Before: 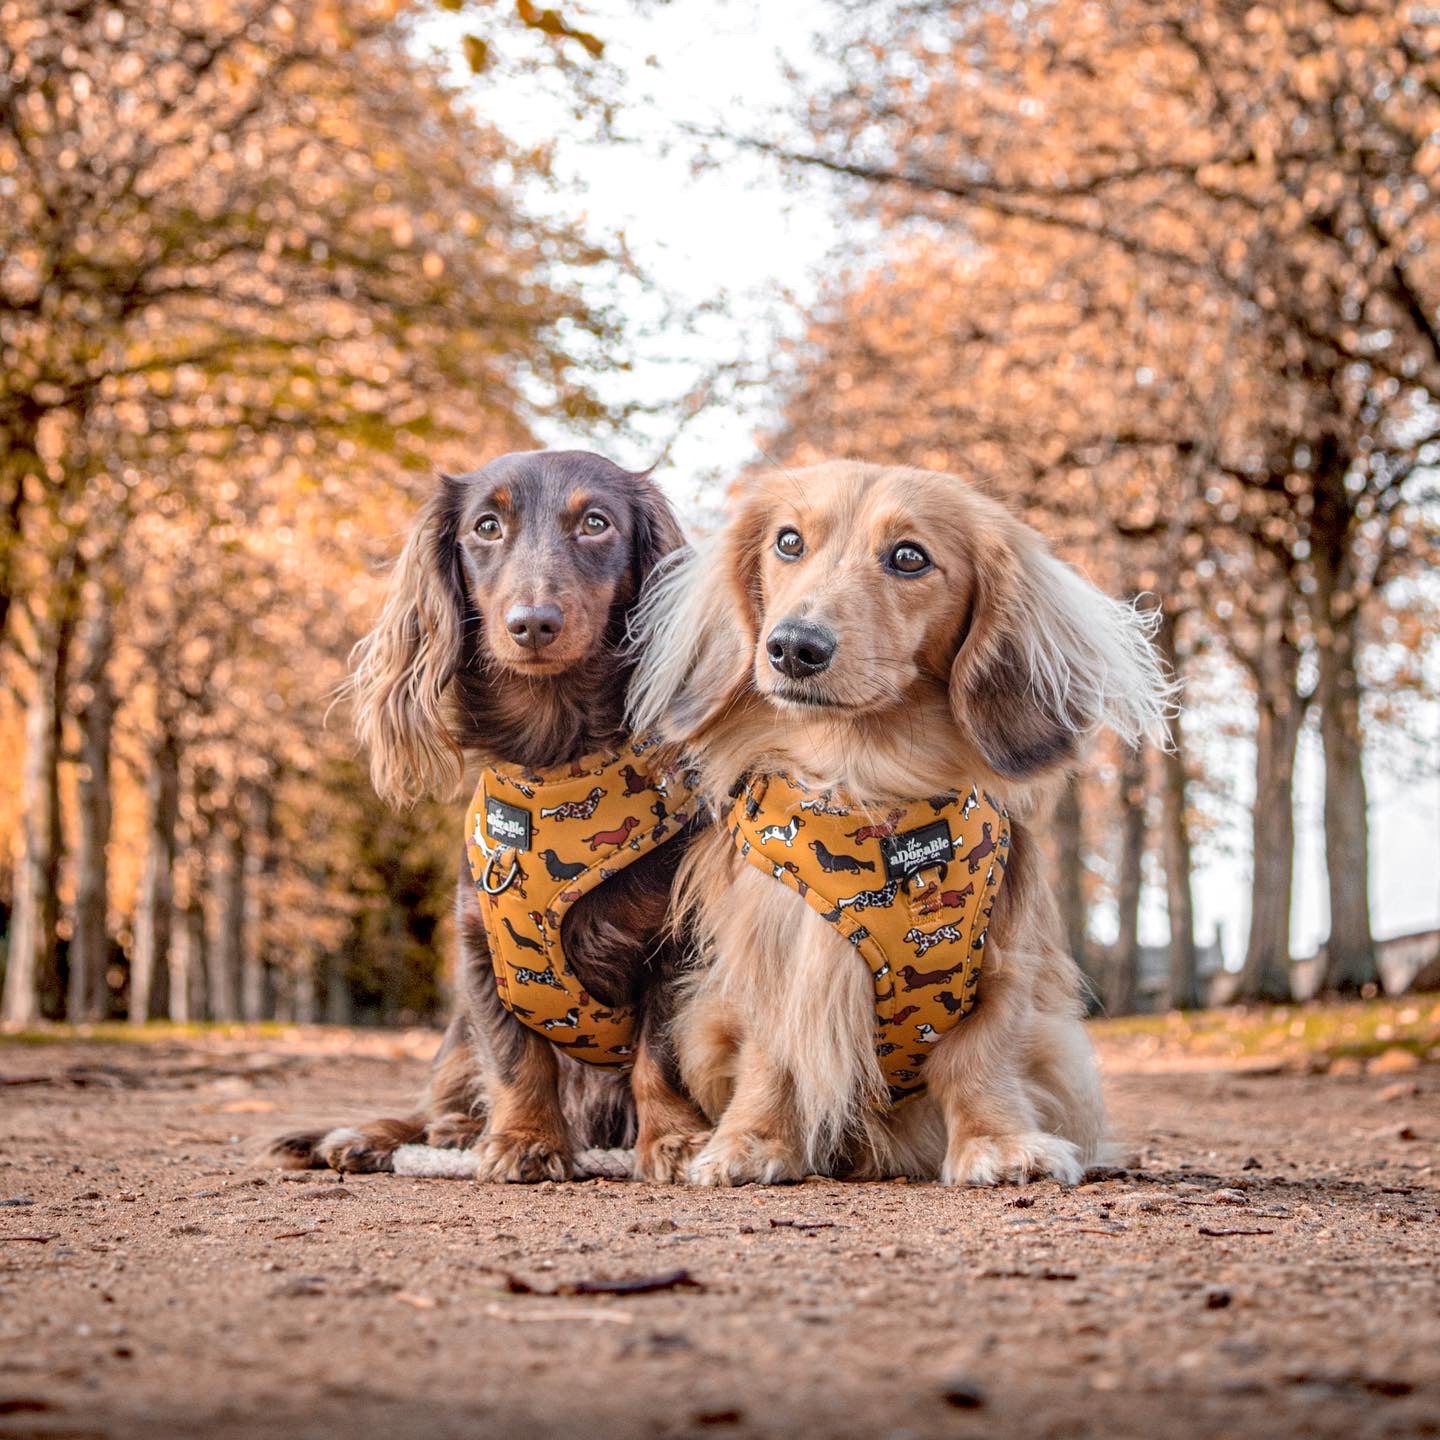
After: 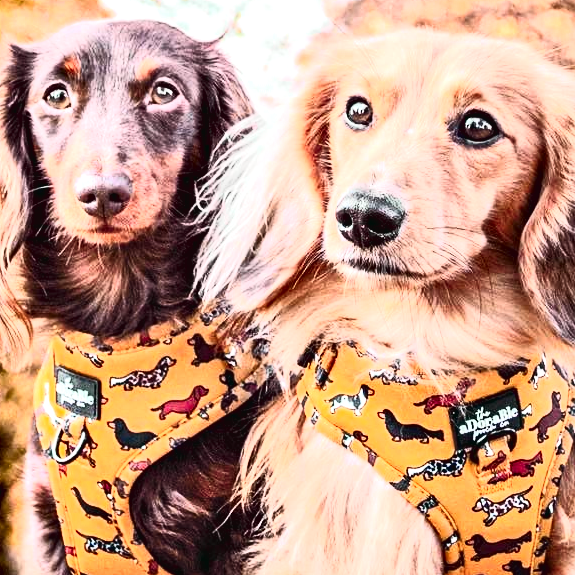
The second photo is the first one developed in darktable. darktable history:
contrast equalizer: octaves 7, y [[0.6 ×6], [0.55 ×6], [0 ×6], [0 ×6], [0 ×6]]
exposure: black level correction -0.005, exposure 0.622 EV, compensate highlight preservation false
contrast brightness saturation: contrast 0.15, brightness -0.01, saturation 0.1
tone curve: curves: ch0 [(0, 0.026) (0.172, 0.194) (0.398, 0.437) (0.469, 0.544) (0.612, 0.741) (0.845, 0.926) (1, 0.968)]; ch1 [(0, 0) (0.437, 0.453) (0.472, 0.467) (0.502, 0.502) (0.531, 0.546) (0.574, 0.583) (0.617, 0.64) (0.699, 0.749) (0.859, 0.919) (1, 1)]; ch2 [(0, 0) (0.33, 0.301) (0.421, 0.443) (0.476, 0.502) (0.511, 0.504) (0.553, 0.553) (0.595, 0.586) (0.664, 0.664) (1, 1)], color space Lab, independent channels, preserve colors none
crop: left 30%, top 30%, right 30%, bottom 30%
